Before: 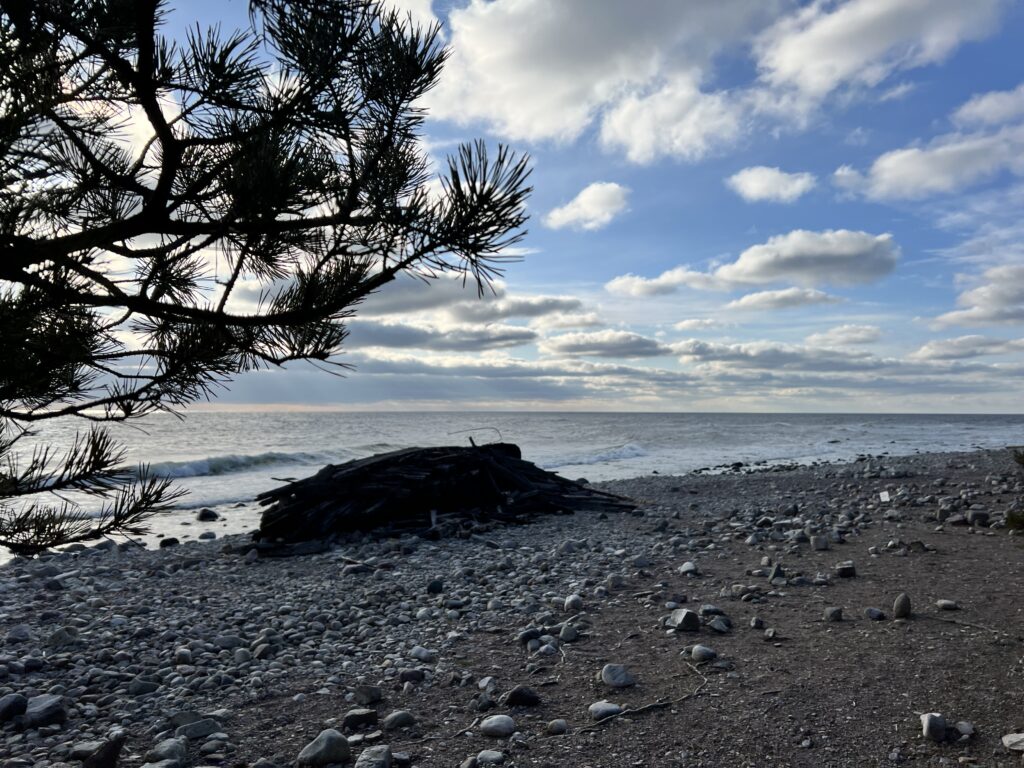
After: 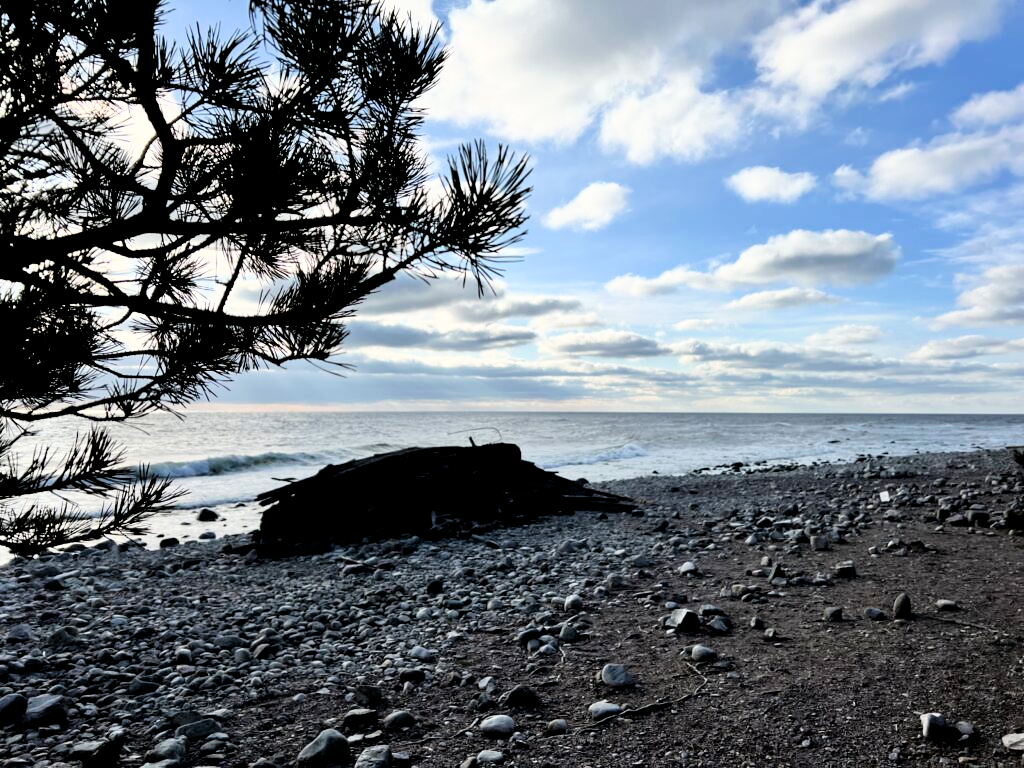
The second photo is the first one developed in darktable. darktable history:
exposure: exposure 0.6 EV, compensate highlight preservation false
contrast brightness saturation: contrast 0.14
filmic rgb: black relative exposure -3.92 EV, white relative exposure 3.14 EV, hardness 2.87
